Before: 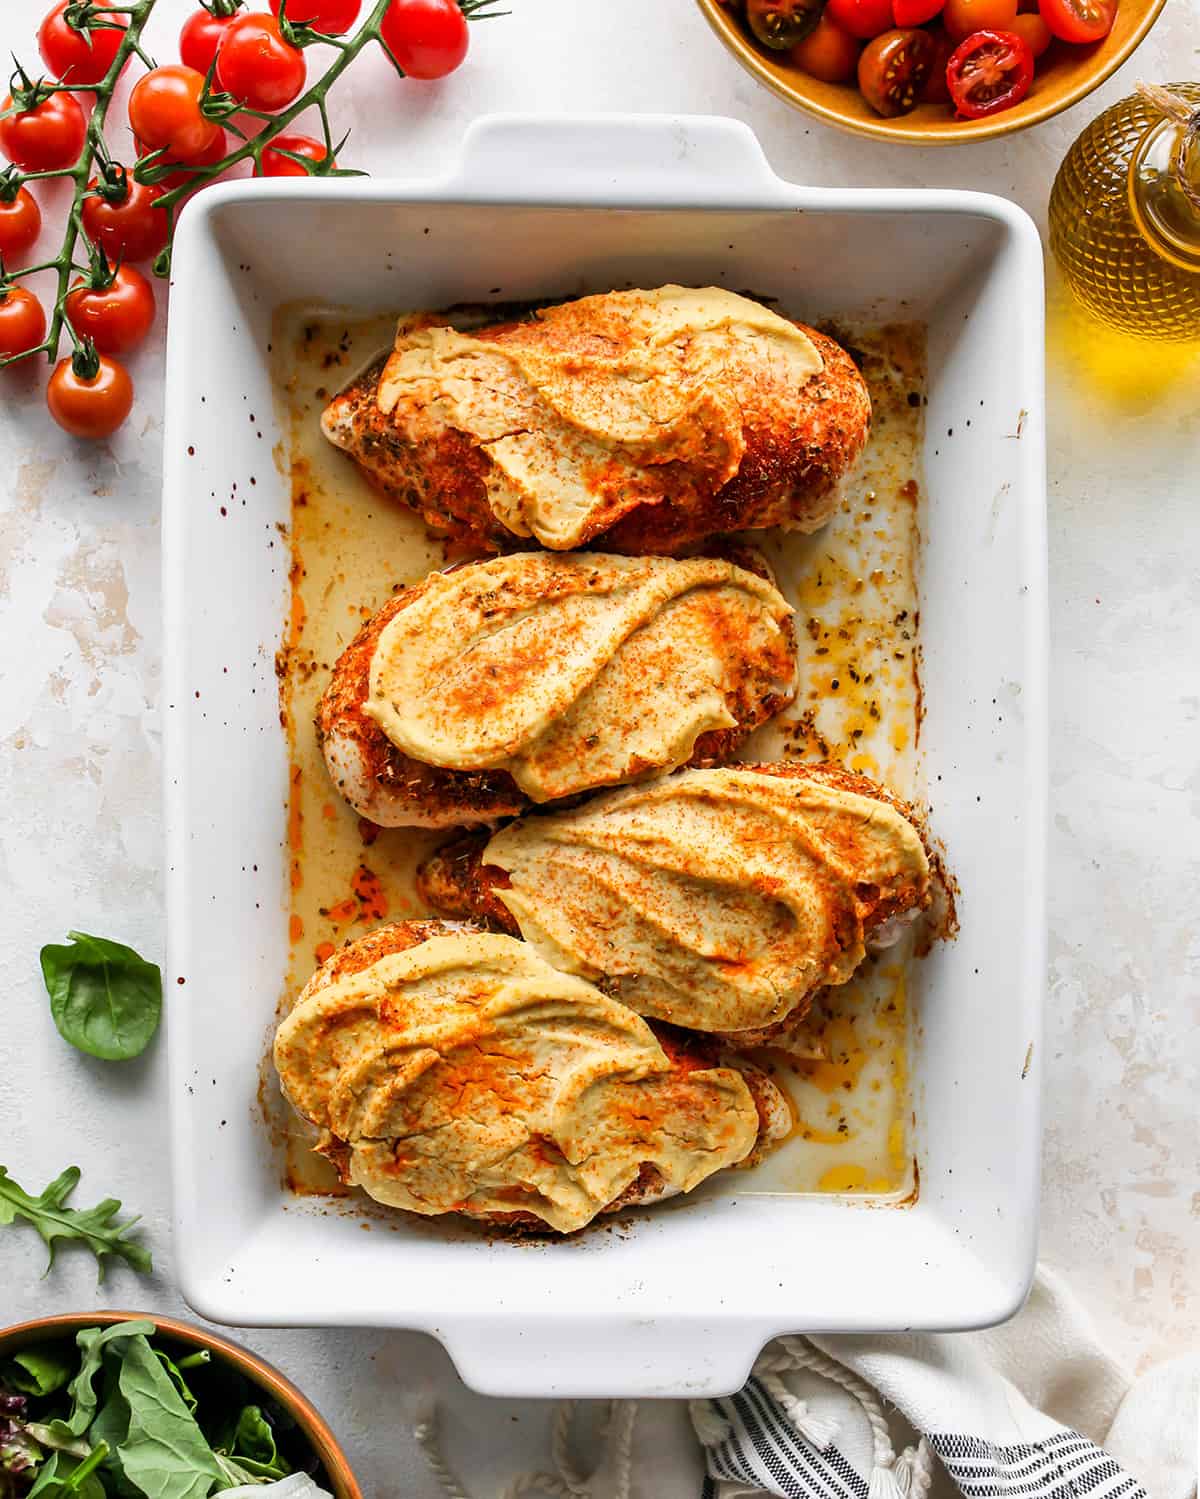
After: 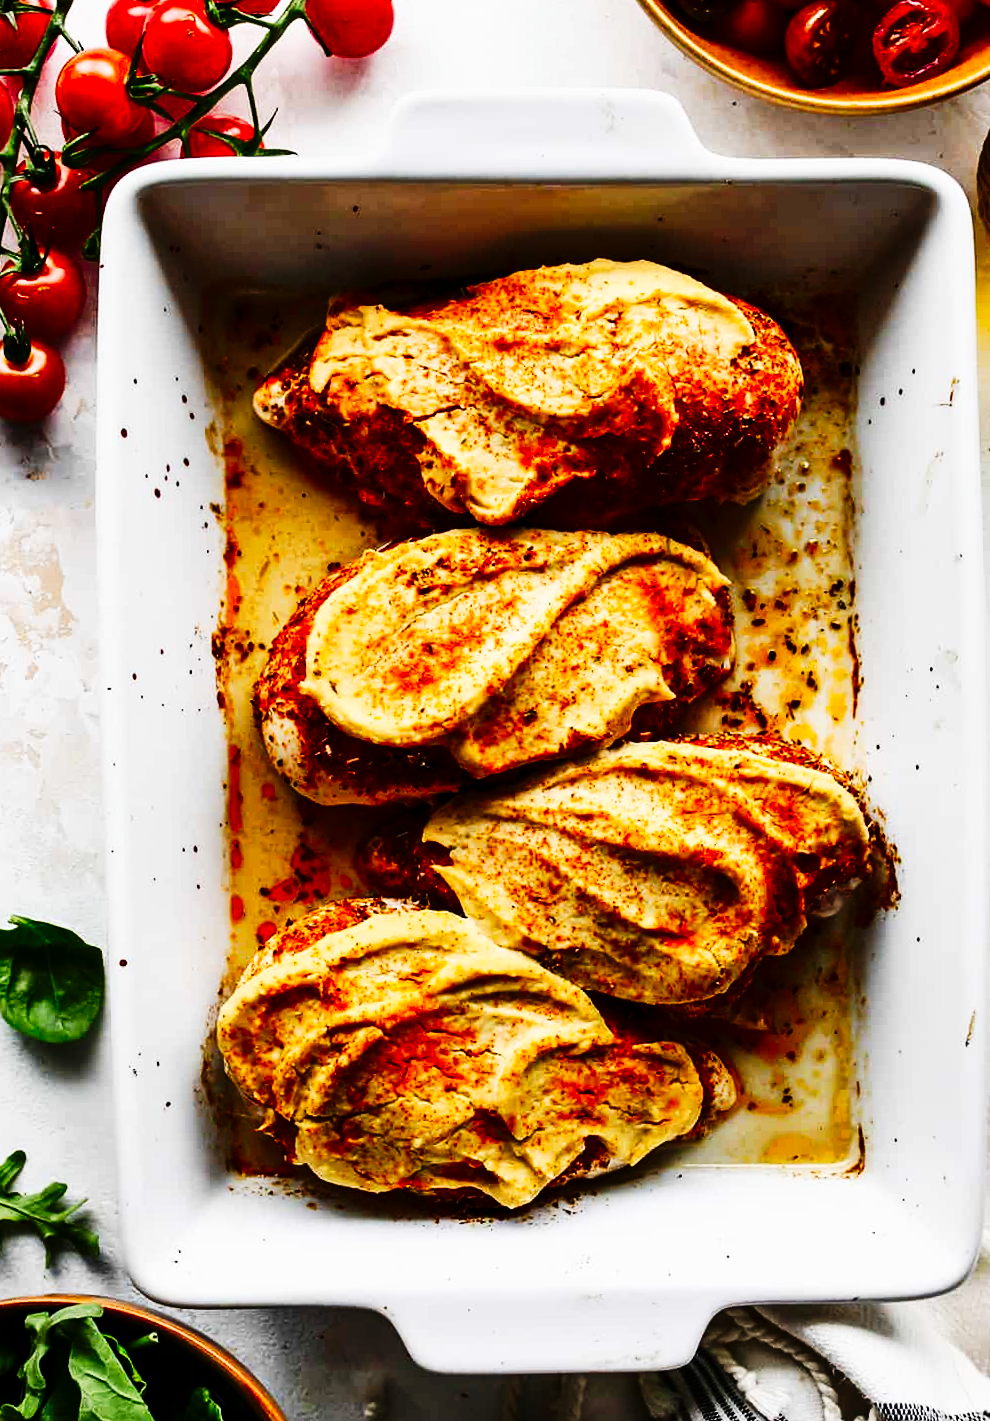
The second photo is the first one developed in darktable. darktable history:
crop and rotate: angle 1°, left 4.281%, top 0.642%, right 11.383%, bottom 2.486%
tone curve: curves: ch0 [(0, 0) (0.003, 0.002) (0.011, 0.006) (0.025, 0.014) (0.044, 0.02) (0.069, 0.027) (0.1, 0.036) (0.136, 0.05) (0.177, 0.081) (0.224, 0.118) (0.277, 0.183) (0.335, 0.262) (0.399, 0.351) (0.468, 0.456) (0.543, 0.571) (0.623, 0.692) (0.709, 0.795) (0.801, 0.88) (0.898, 0.948) (1, 1)], preserve colors none
contrast brightness saturation: contrast 0.19, brightness -0.24, saturation 0.11
